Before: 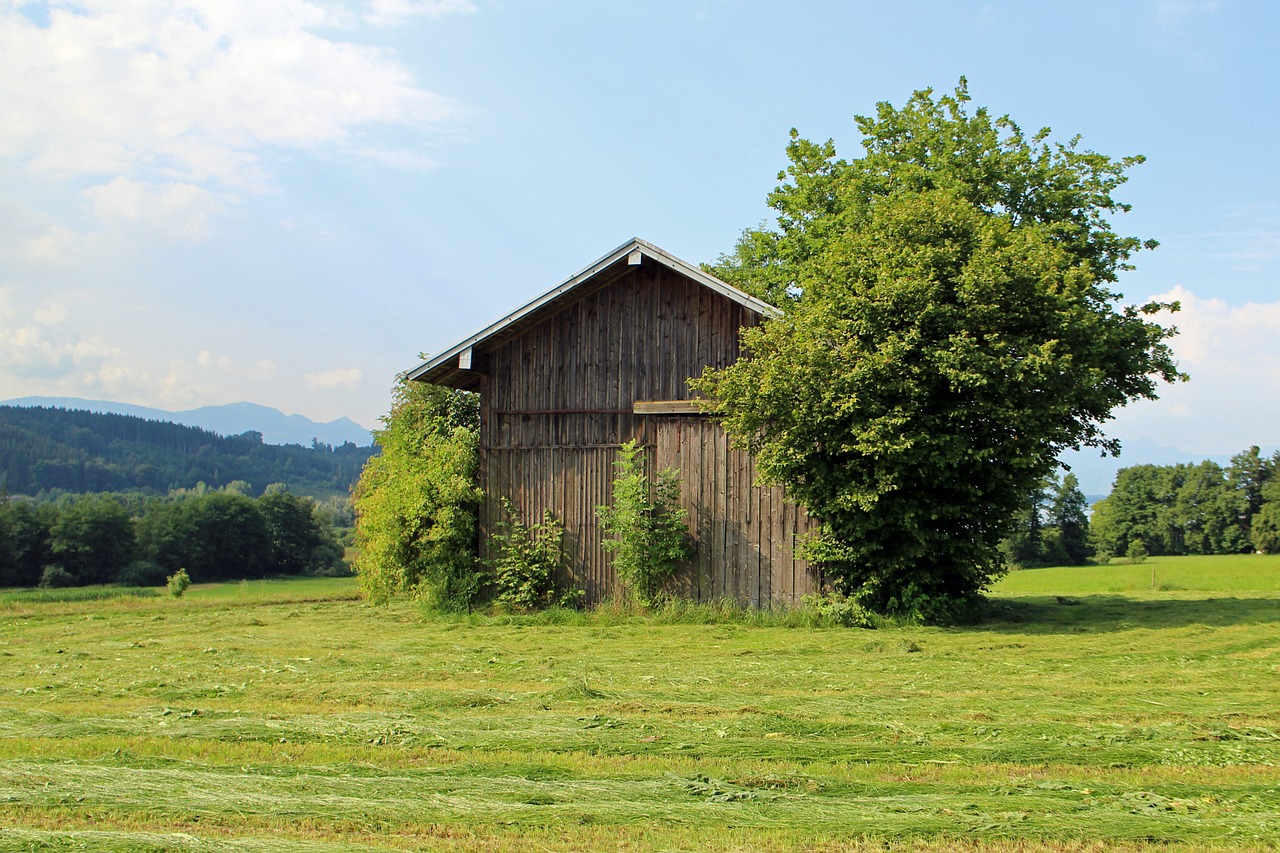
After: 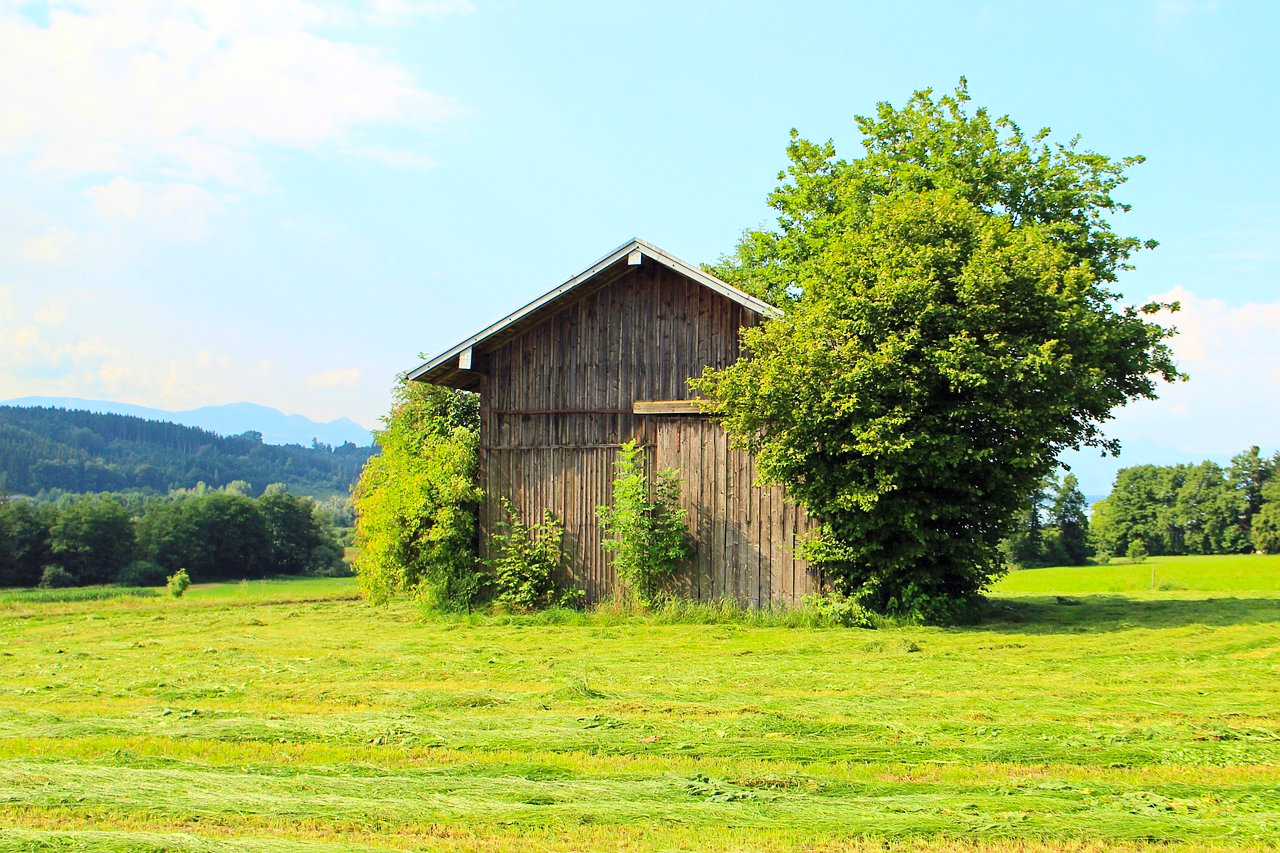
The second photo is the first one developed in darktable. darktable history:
contrast brightness saturation: contrast 0.243, brightness 0.263, saturation 0.385
